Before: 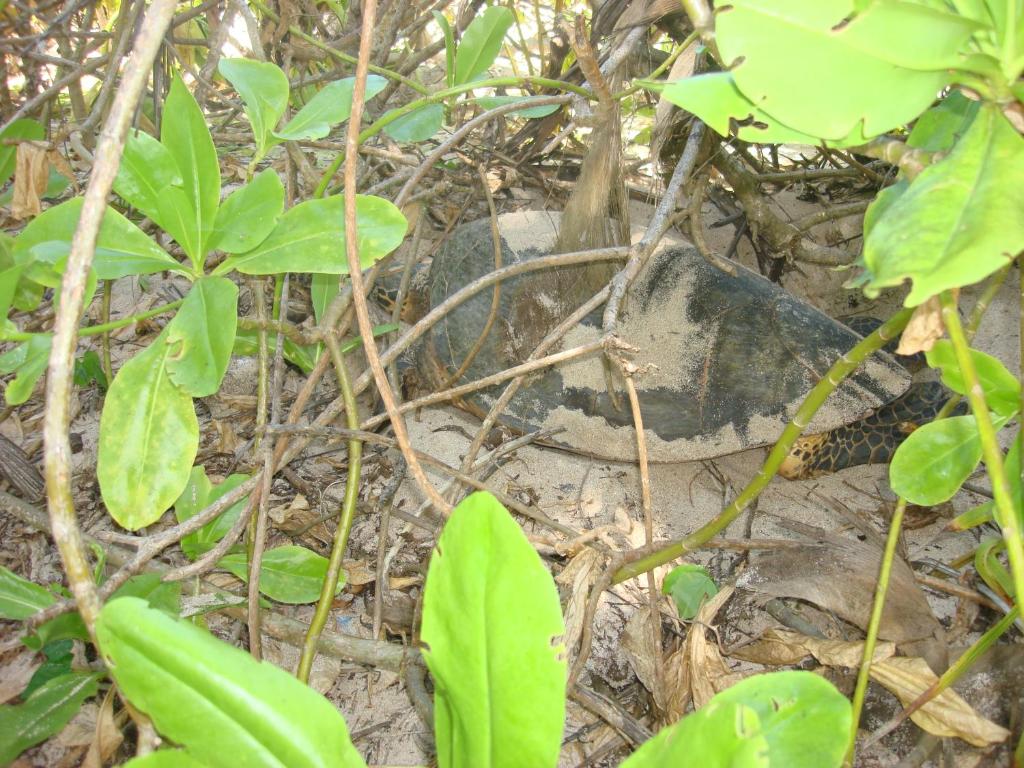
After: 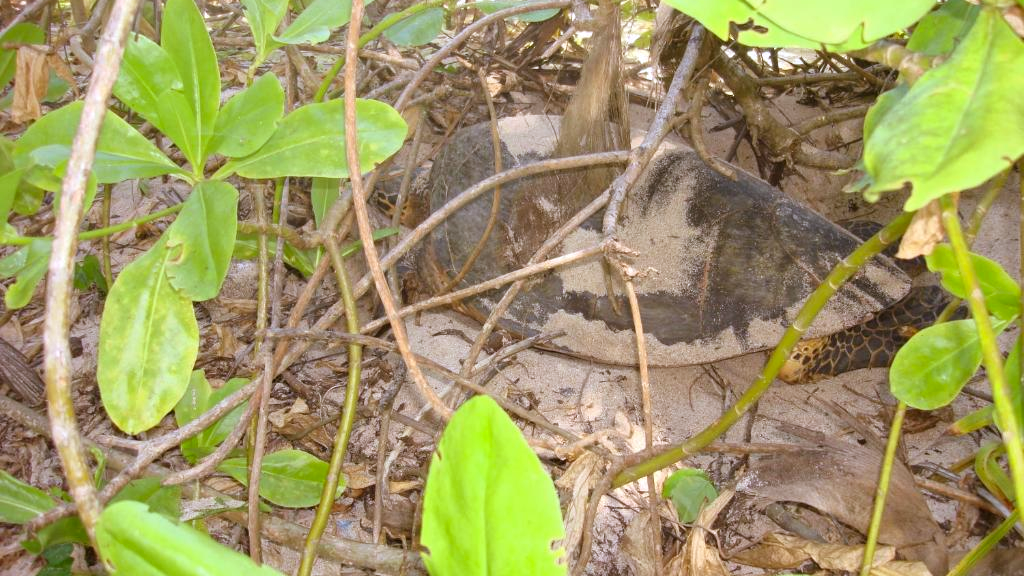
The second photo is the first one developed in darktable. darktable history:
white balance: red 1.004, blue 1.096
rgb levels: mode RGB, independent channels, levels [[0, 0.5, 1], [0, 0.521, 1], [0, 0.536, 1]]
crop and rotate: top 12.5%, bottom 12.5%
